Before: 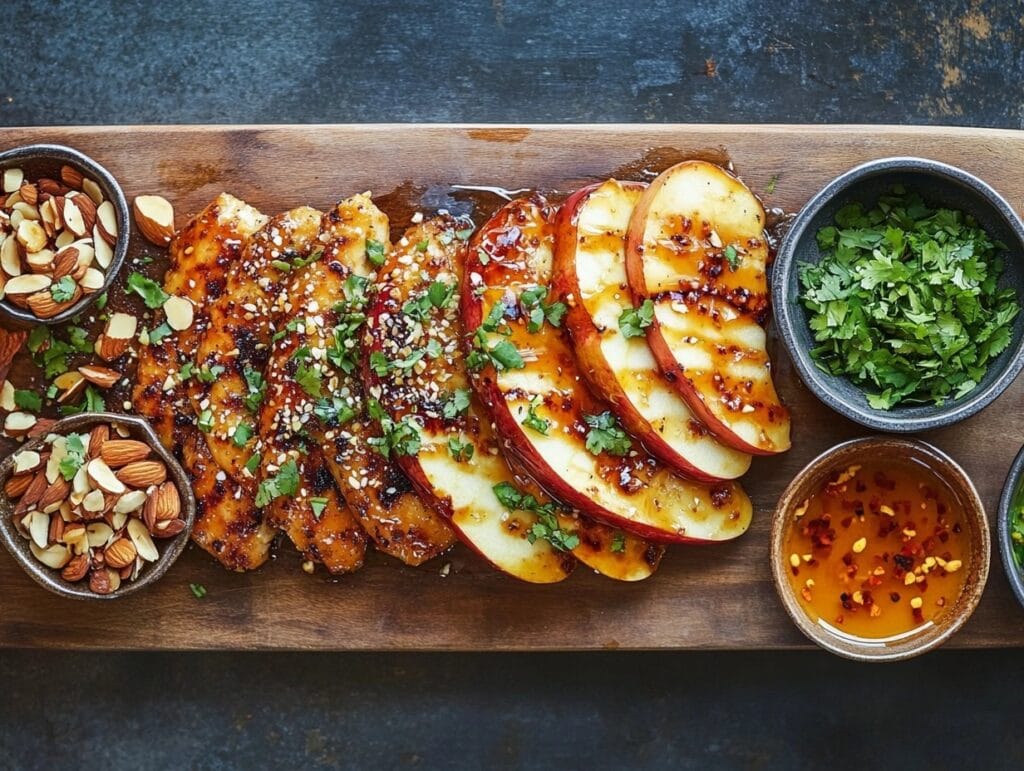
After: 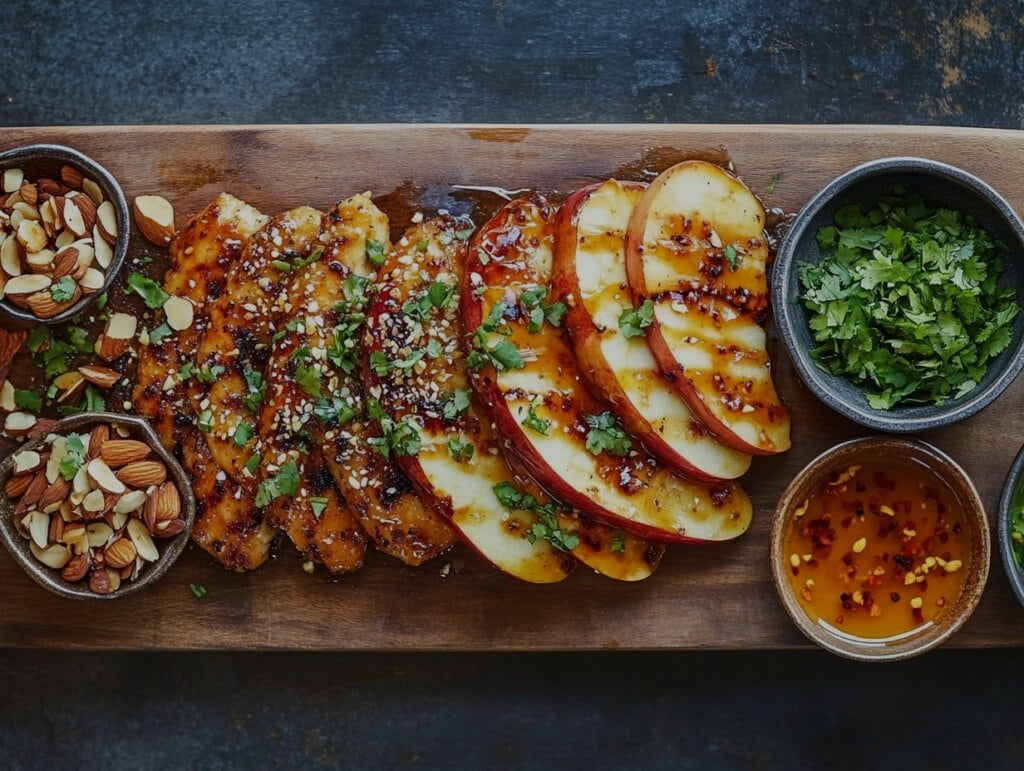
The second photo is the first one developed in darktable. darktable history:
exposure: black level correction 0, exposure -0.838 EV, compensate exposure bias true, compensate highlight preservation false
